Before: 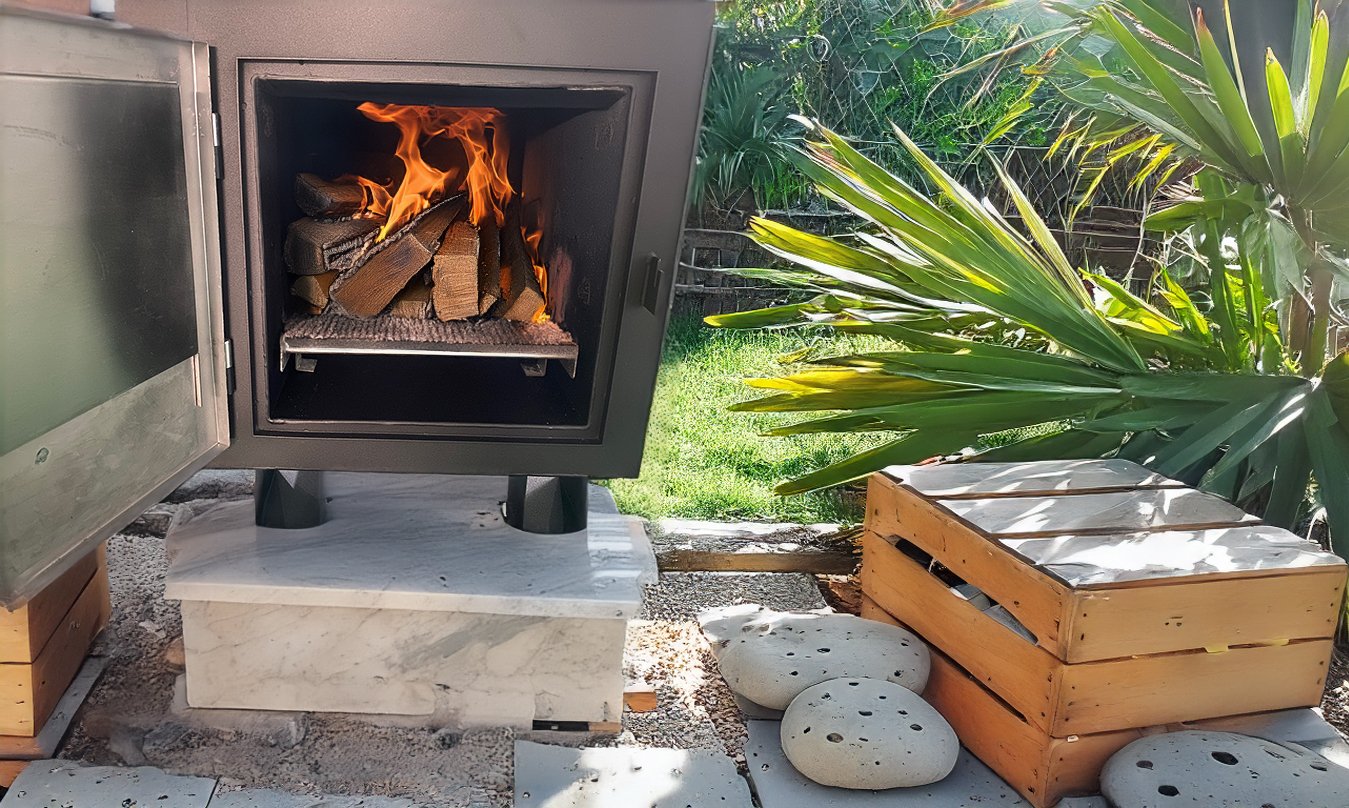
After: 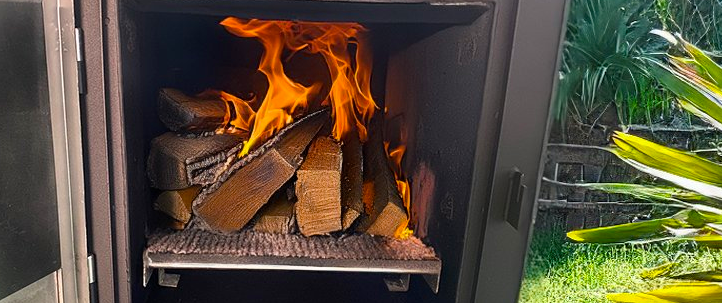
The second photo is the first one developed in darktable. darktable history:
crop: left 10.186%, top 10.592%, right 36.272%, bottom 51.854%
color balance rgb: perceptual saturation grading › global saturation 30.01%
